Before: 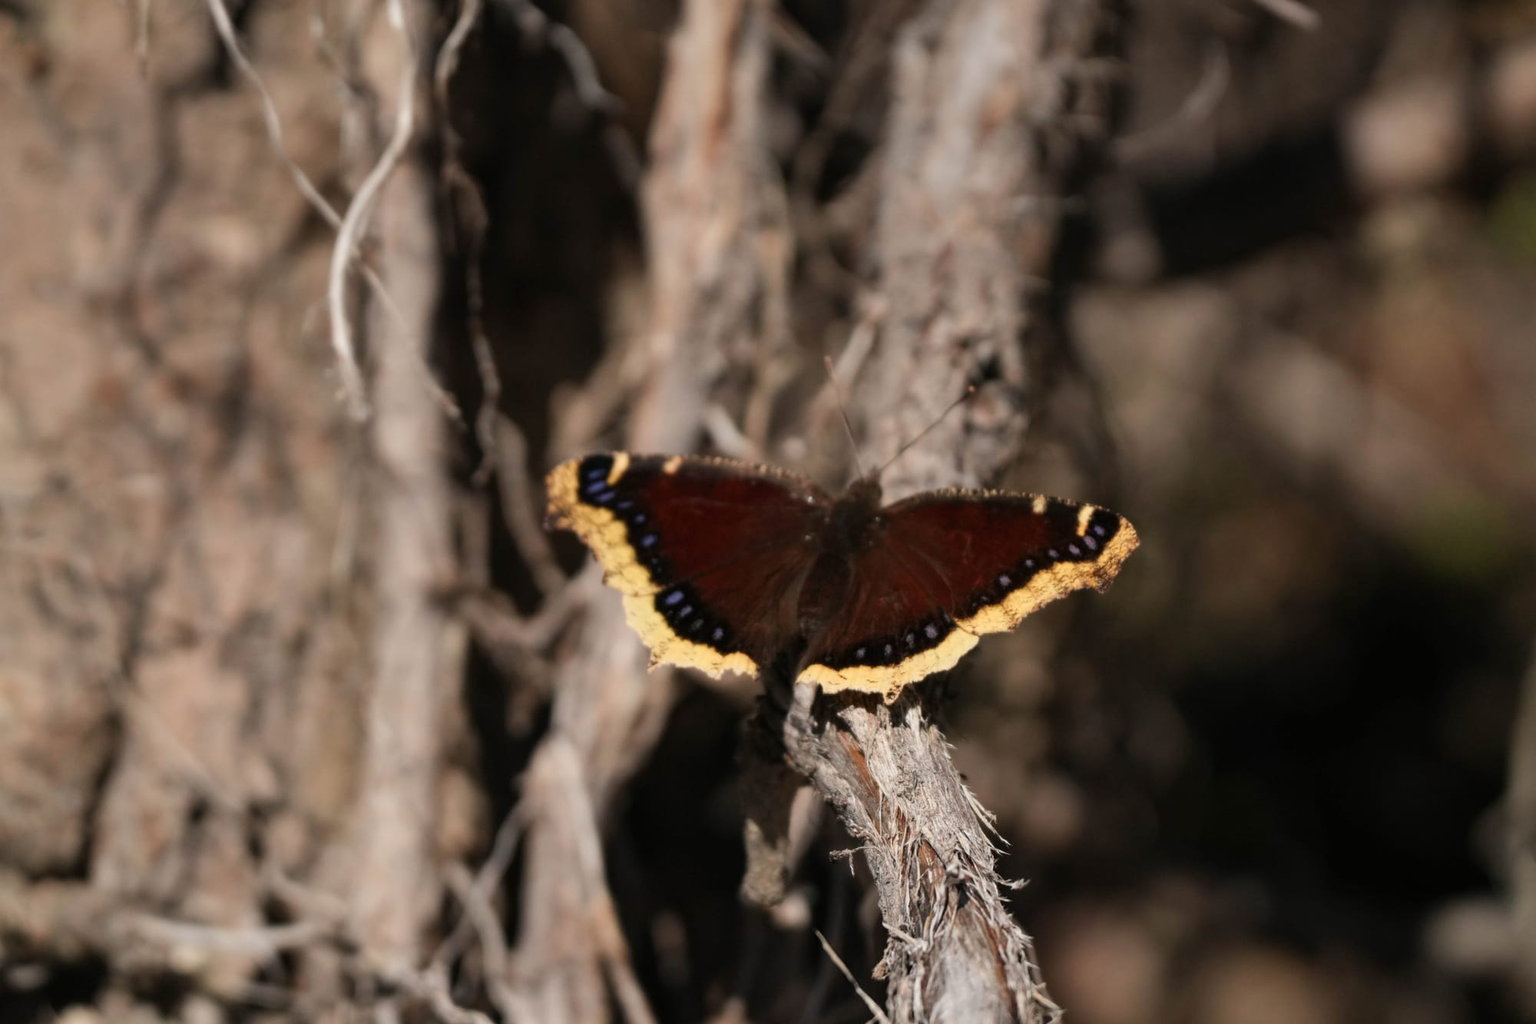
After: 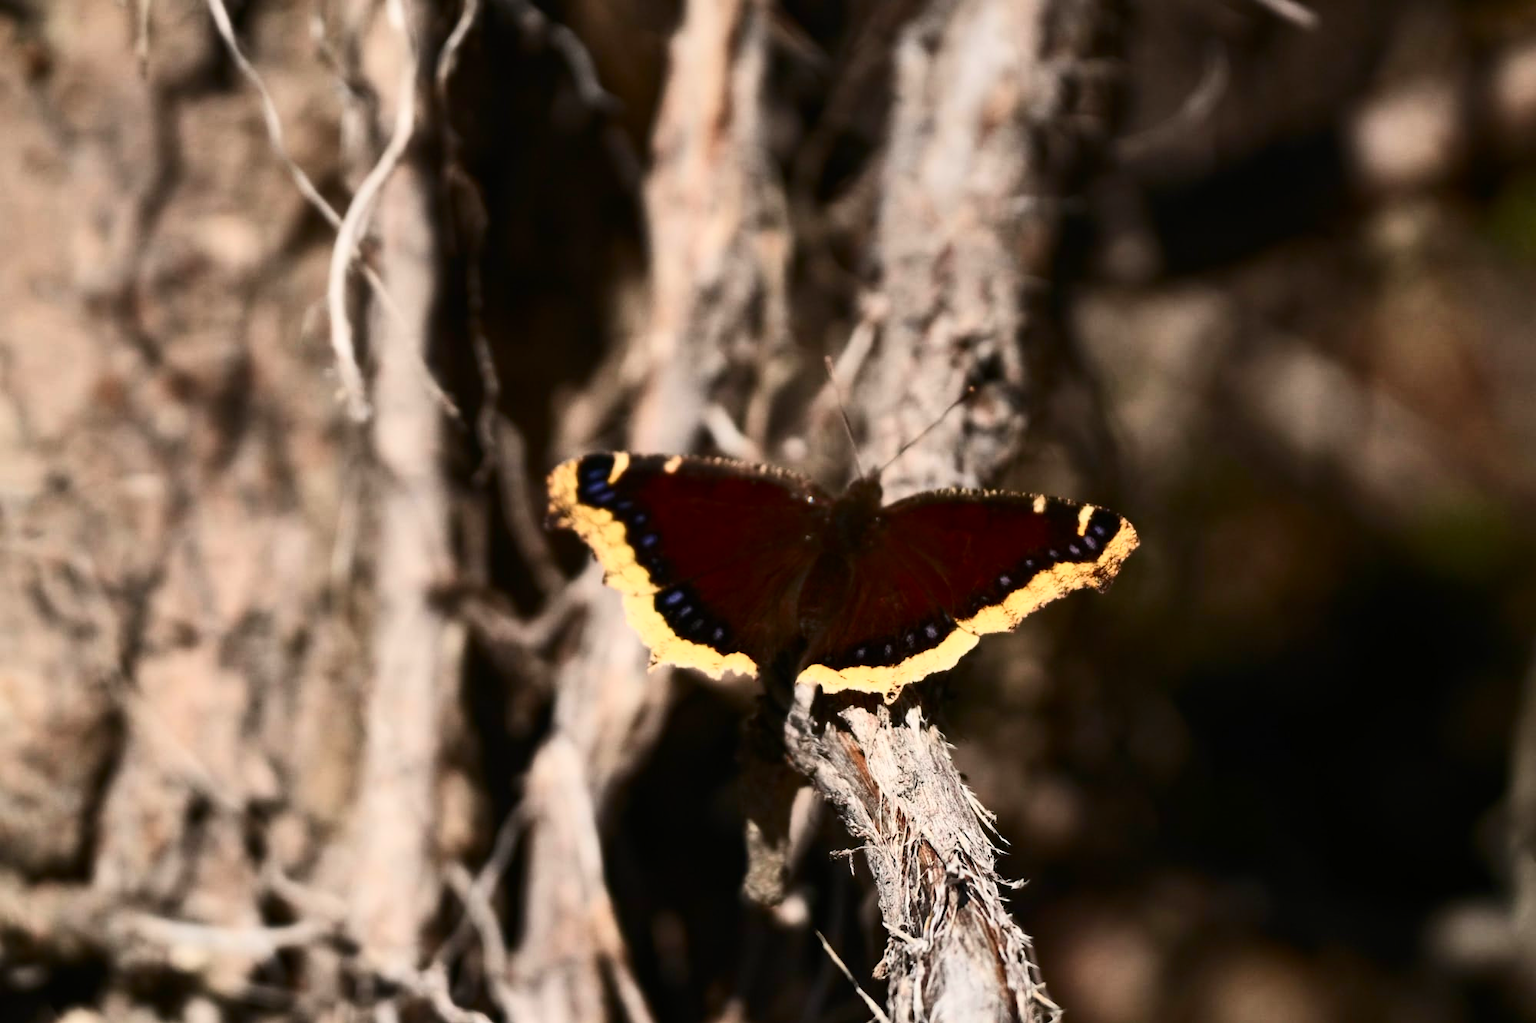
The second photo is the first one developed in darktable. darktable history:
contrast brightness saturation: contrast 0.411, brightness 0.098, saturation 0.211
